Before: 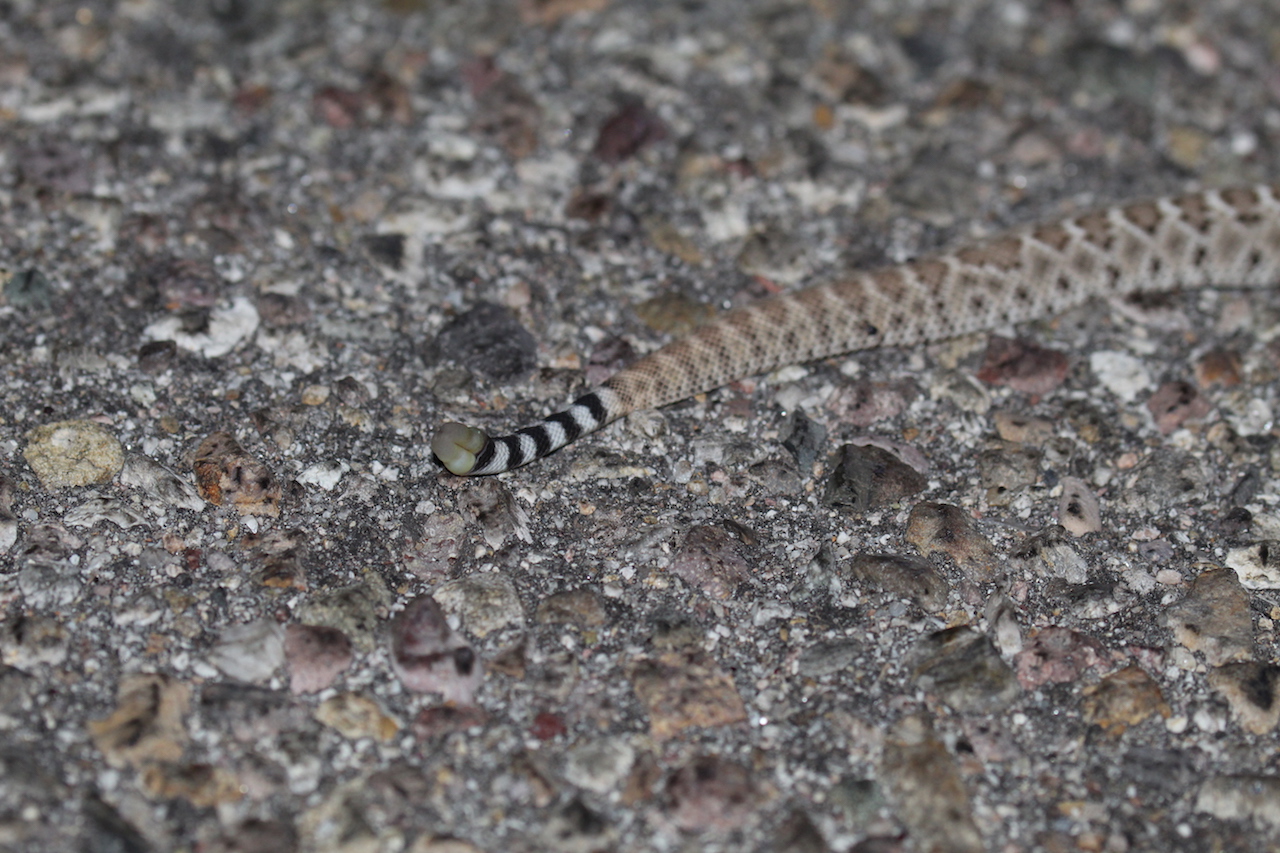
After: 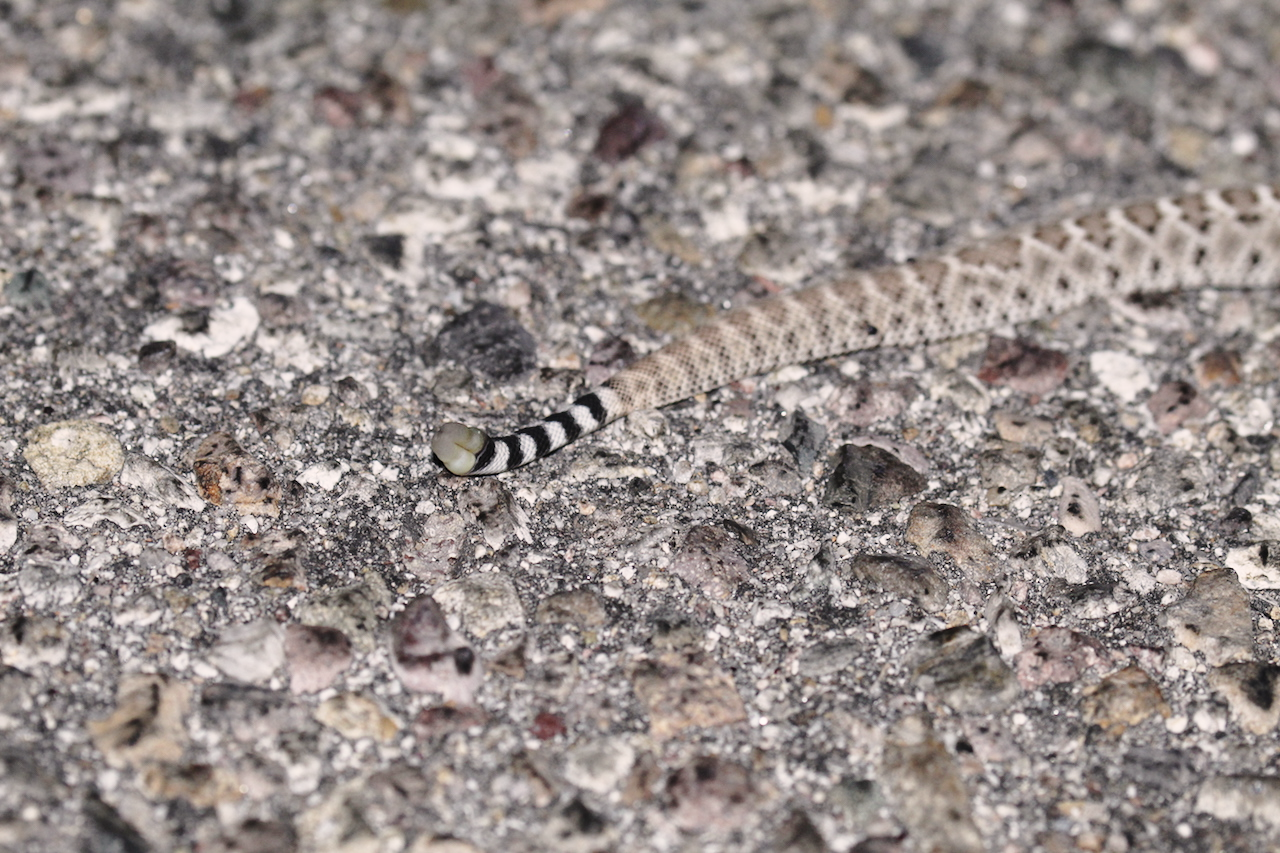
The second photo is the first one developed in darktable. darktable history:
base curve: curves: ch0 [(0, 0) (0.028, 0.03) (0.121, 0.232) (0.46, 0.748) (0.859, 0.968) (1, 1)], preserve colors none
color correction: highlights a* 5.54, highlights b* 5.2, saturation 0.666
